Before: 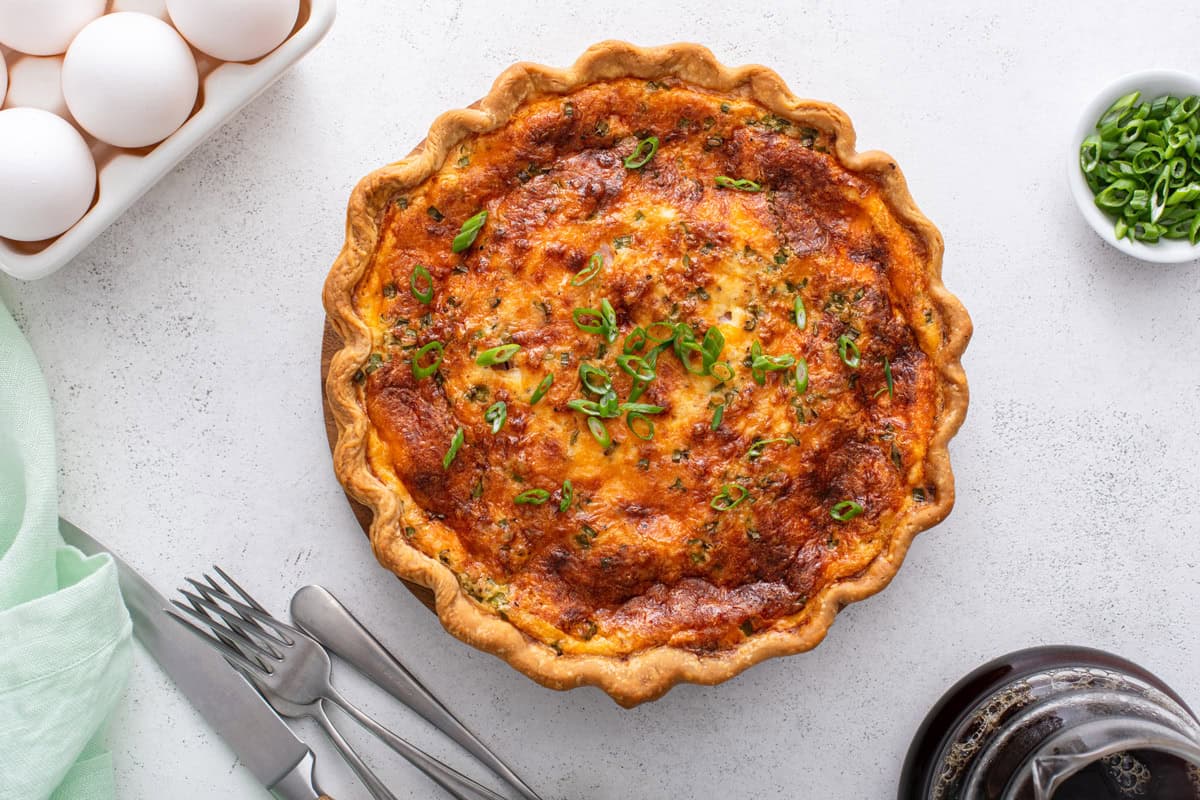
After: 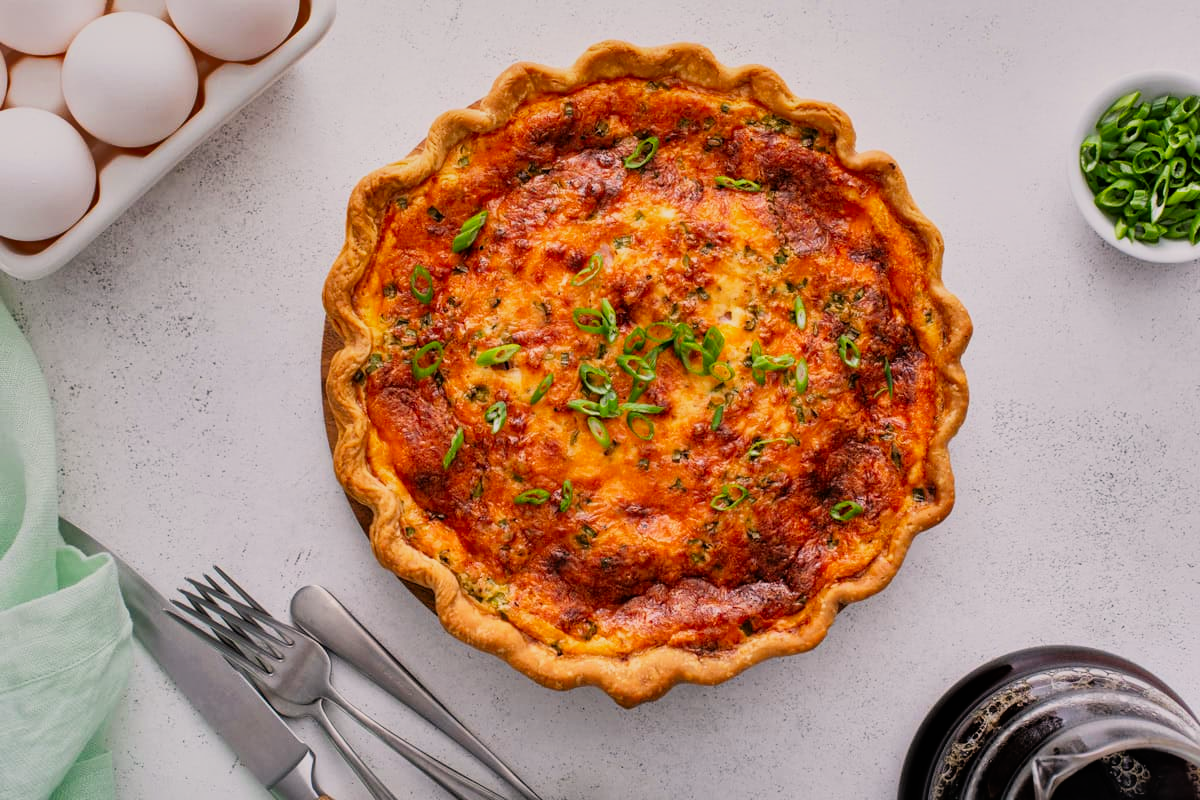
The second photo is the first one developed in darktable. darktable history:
shadows and highlights: radius 108.52, shadows 23.73, highlights -59.32, low approximation 0.01, soften with gaussian
color correction: highlights a* 3.22, highlights b* 1.93, saturation 1.19
filmic rgb: black relative exposure -7.75 EV, white relative exposure 4.4 EV, threshold 3 EV, hardness 3.76, latitude 50%, contrast 1.1, color science v5 (2021), contrast in shadows safe, contrast in highlights safe, enable highlight reconstruction true
